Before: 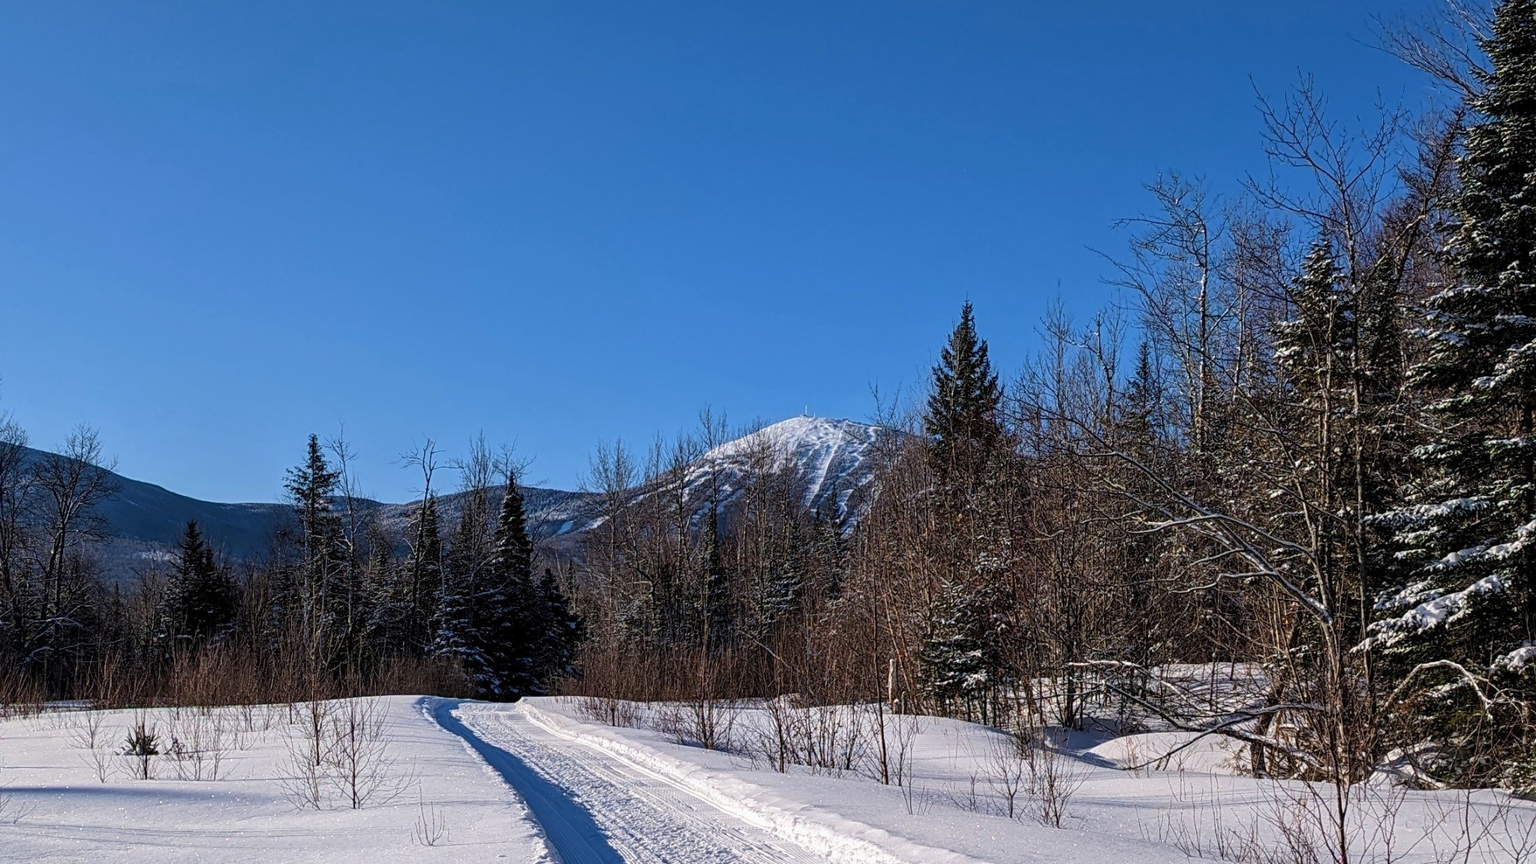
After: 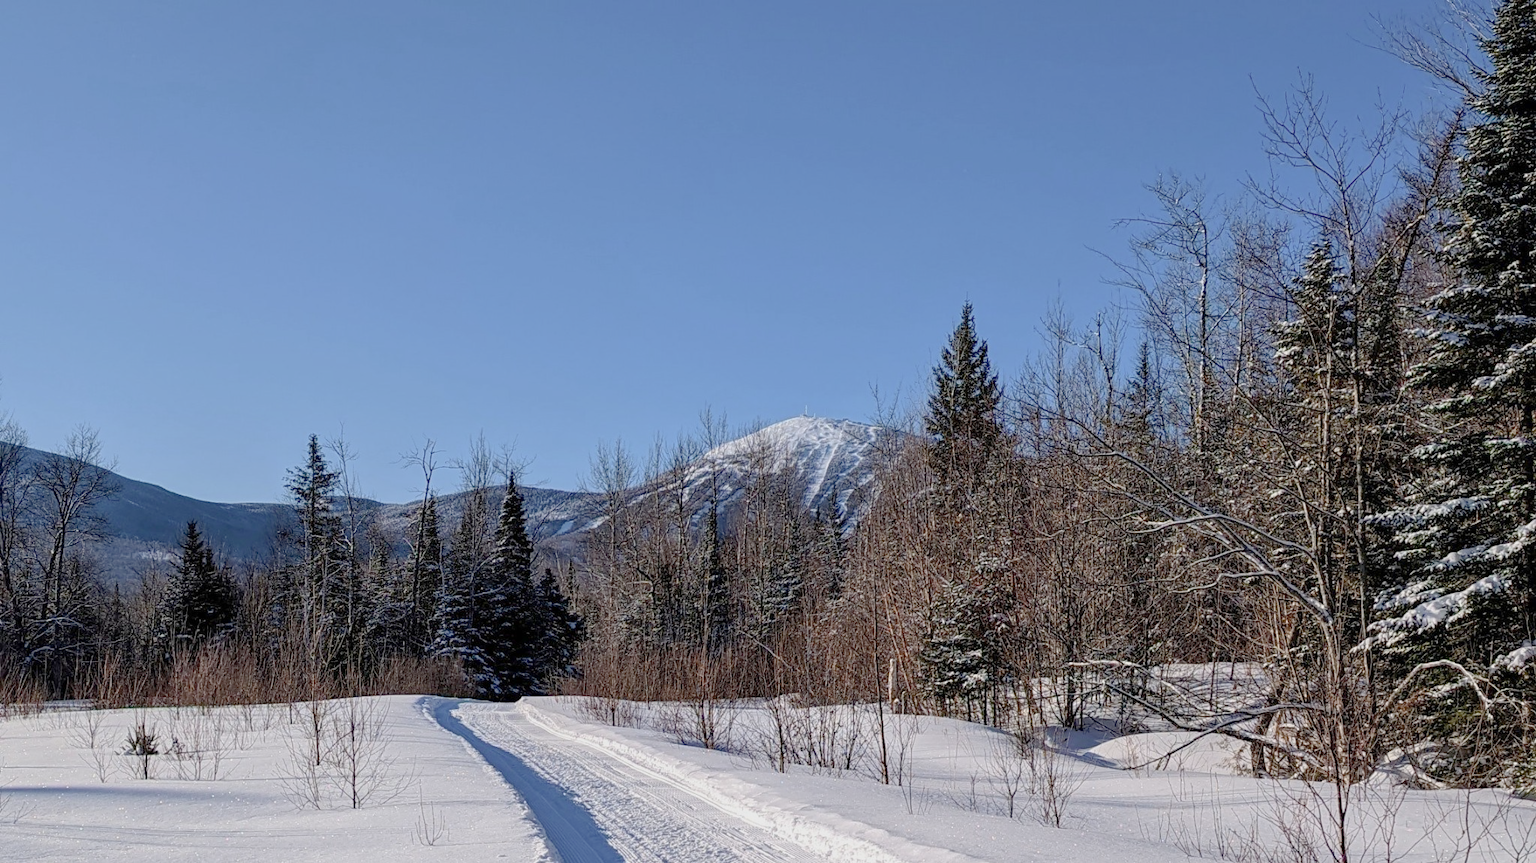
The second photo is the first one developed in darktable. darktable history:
tone curve: curves: ch0 [(0, 0) (0.004, 0.008) (0.077, 0.156) (0.169, 0.29) (0.774, 0.774) (0.988, 0.926)], preserve colors none
exposure: compensate exposure bias true, compensate highlight preservation false
